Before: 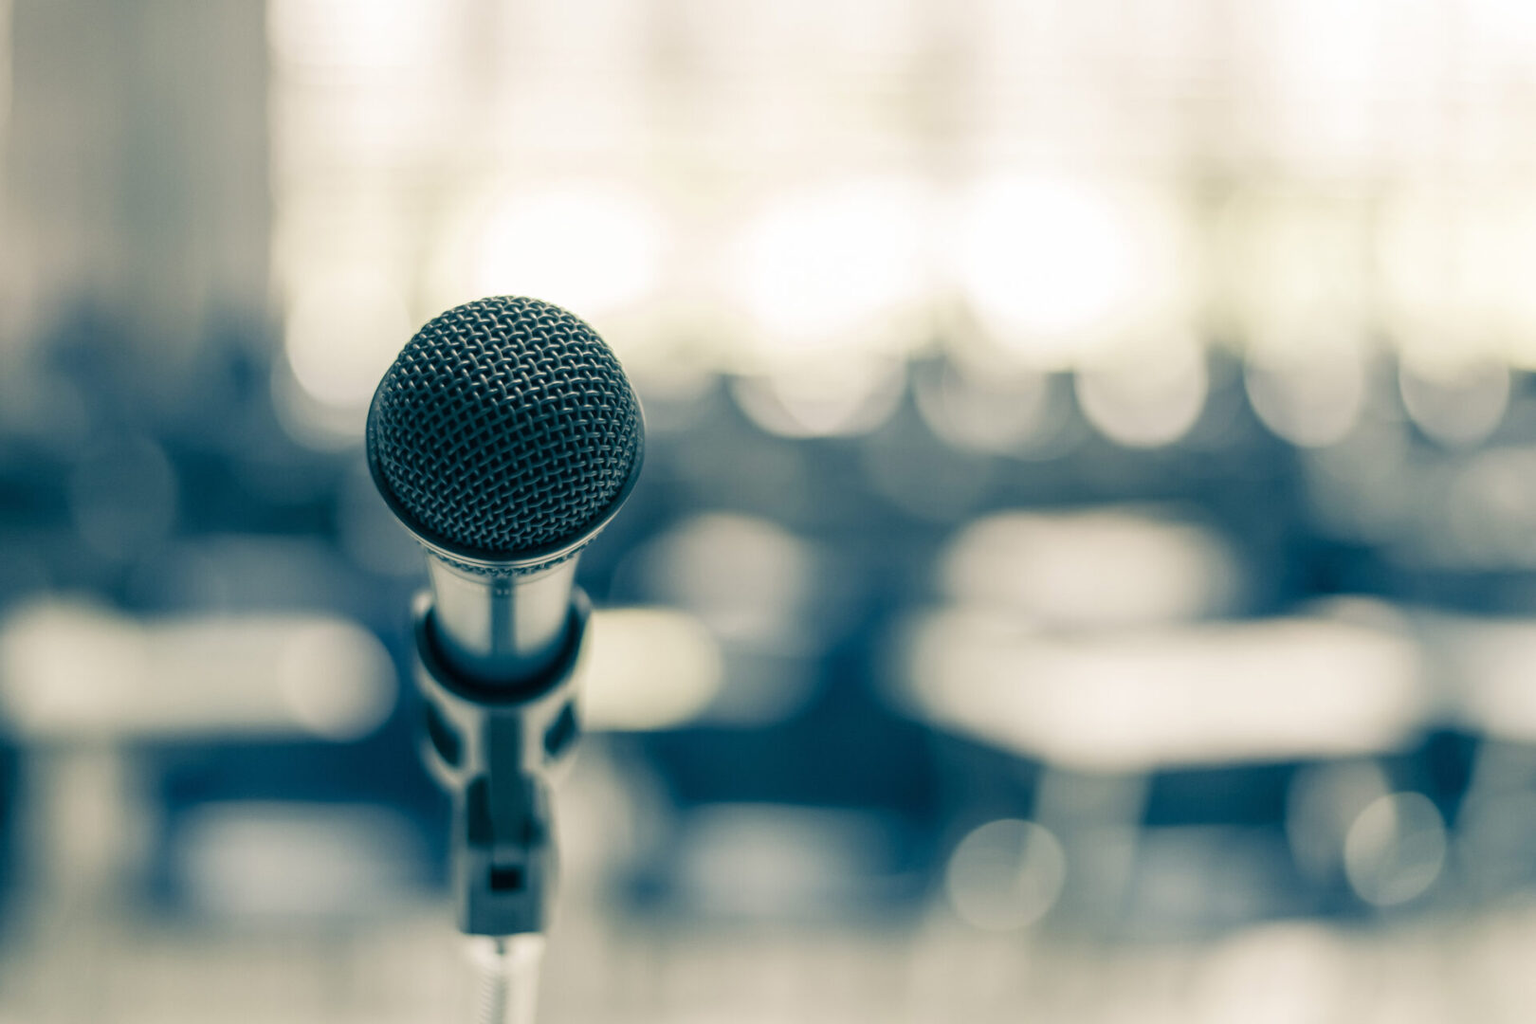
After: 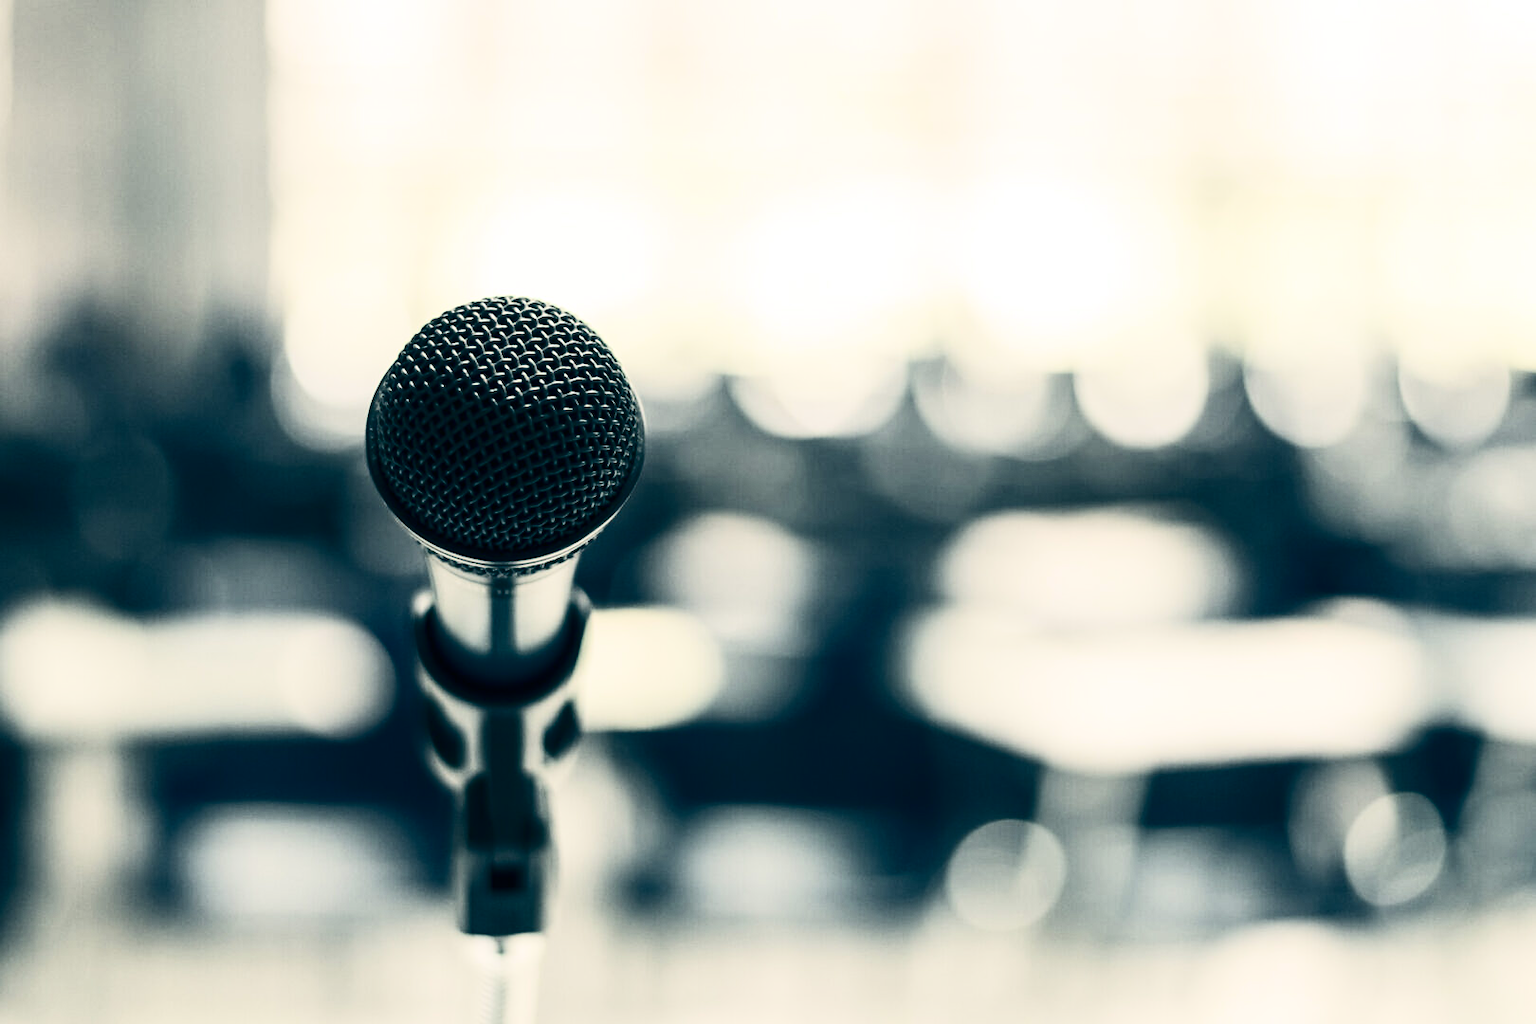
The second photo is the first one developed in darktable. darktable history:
contrast brightness saturation: contrast 0.5, saturation -0.1
sharpen: amount 0.2
